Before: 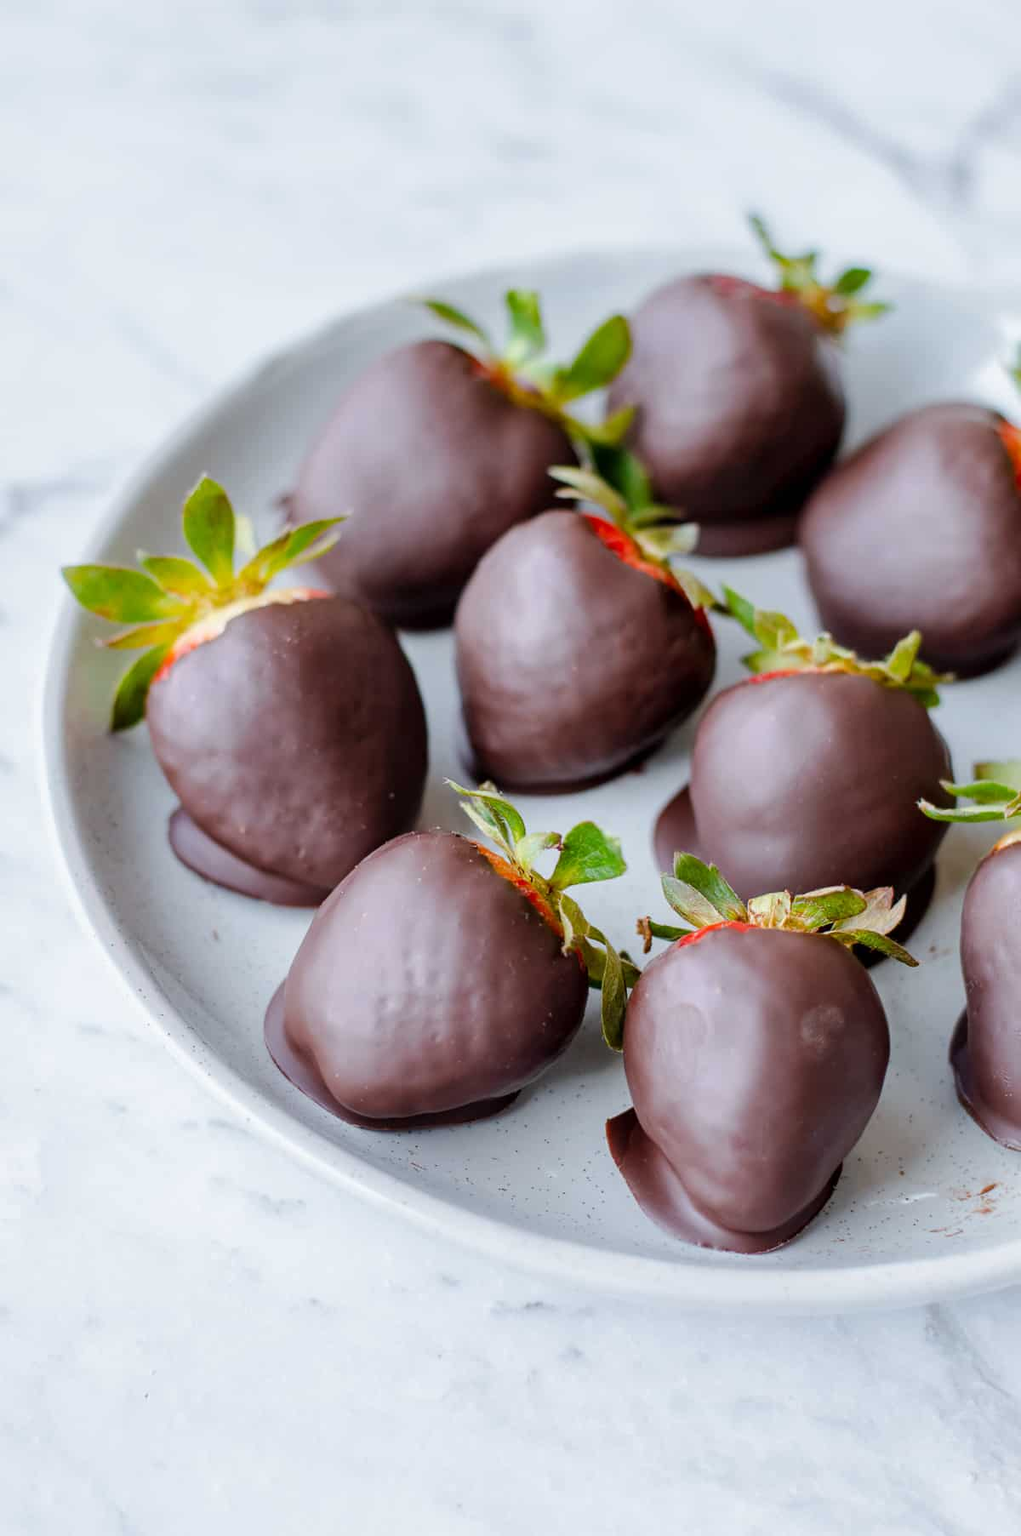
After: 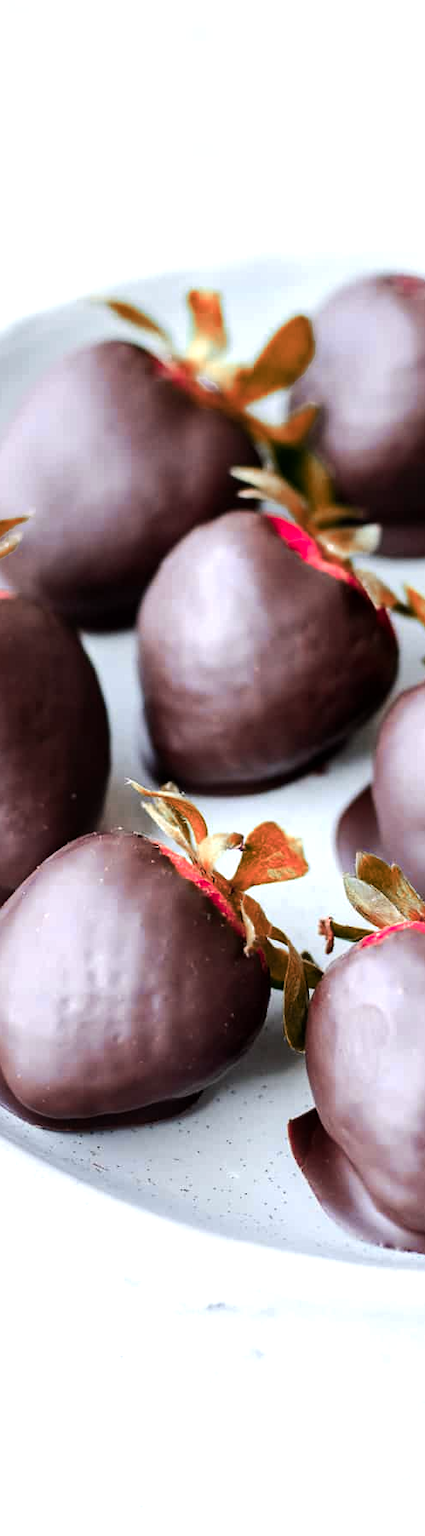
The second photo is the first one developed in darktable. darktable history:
crop: left 31.229%, right 27.105%
tone equalizer: -8 EV -0.75 EV, -7 EV -0.7 EV, -6 EV -0.6 EV, -5 EV -0.4 EV, -3 EV 0.4 EV, -2 EV 0.6 EV, -1 EV 0.7 EV, +0 EV 0.75 EV, edges refinement/feathering 500, mask exposure compensation -1.57 EV, preserve details no
color zones: curves: ch0 [(0.006, 0.385) (0.143, 0.563) (0.243, 0.321) (0.352, 0.464) (0.516, 0.456) (0.625, 0.5) (0.75, 0.5) (0.875, 0.5)]; ch1 [(0, 0.5) (0.134, 0.504) (0.246, 0.463) (0.421, 0.515) (0.5, 0.56) (0.625, 0.5) (0.75, 0.5) (0.875, 0.5)]; ch2 [(0, 0.5) (0.131, 0.426) (0.307, 0.289) (0.38, 0.188) (0.513, 0.216) (0.625, 0.548) (0.75, 0.468) (0.838, 0.396) (0.971, 0.311)]
